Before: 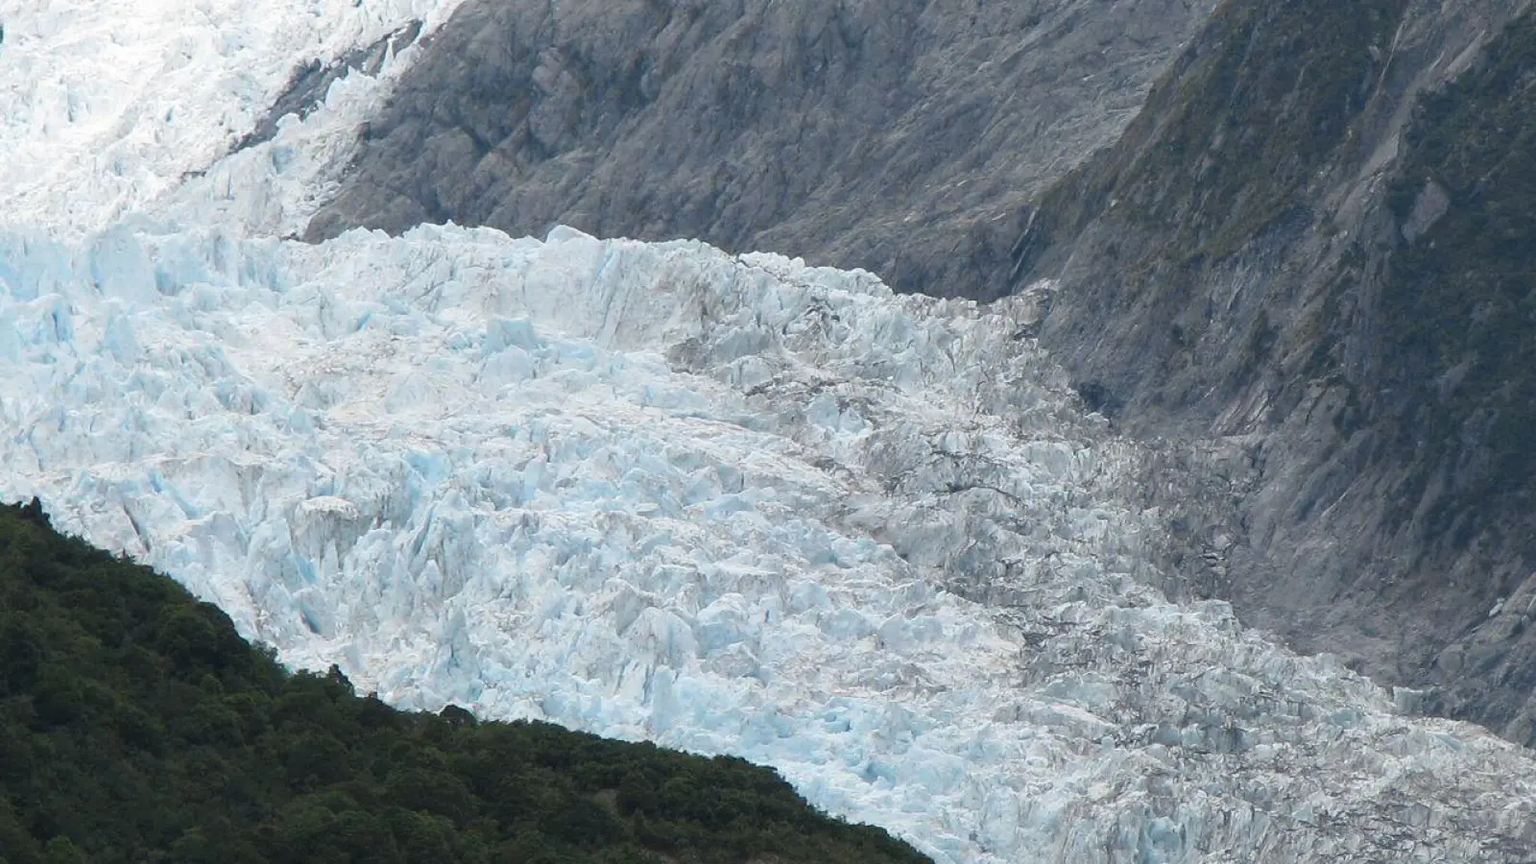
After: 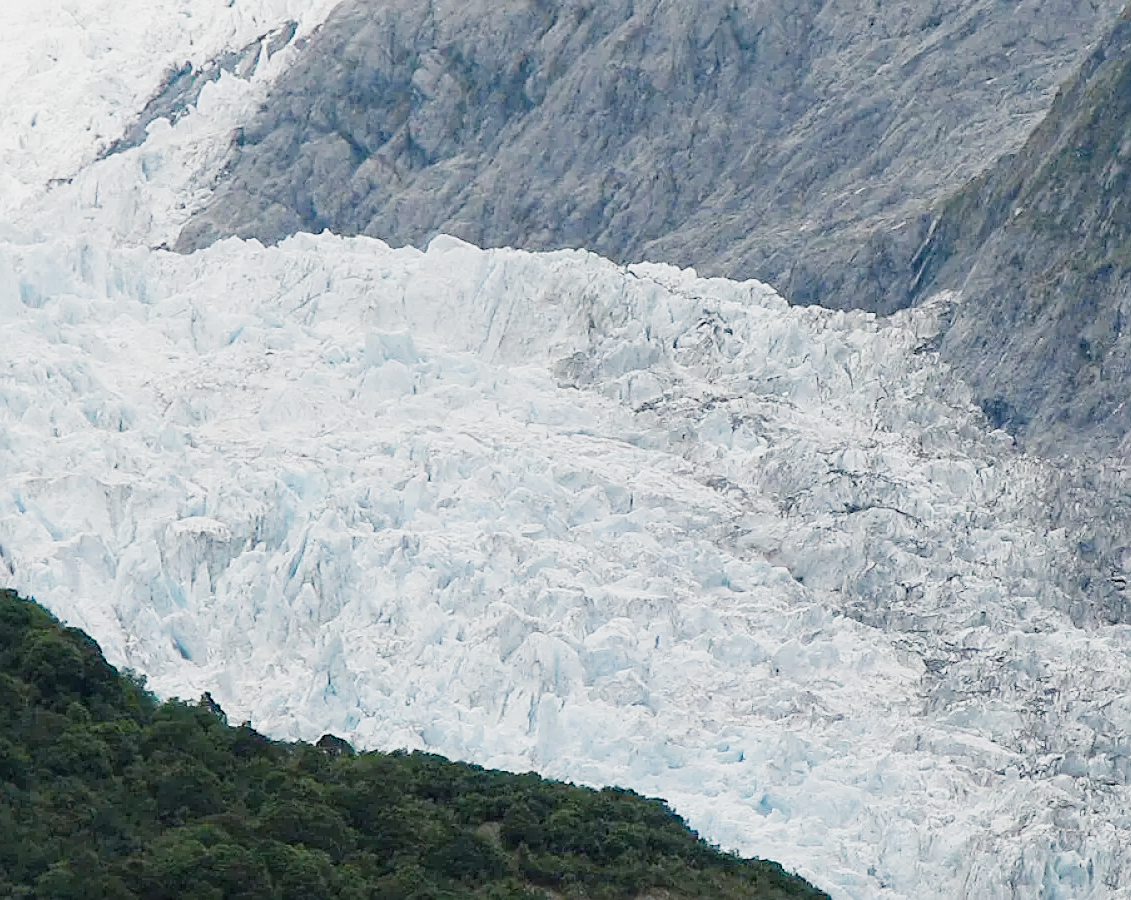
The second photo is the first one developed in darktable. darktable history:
crop and rotate: left 8.932%, right 20.351%
sharpen: on, module defaults
haze removal: compatibility mode true, adaptive false
exposure: exposure 0.997 EV, compensate exposure bias true, compensate highlight preservation false
filmic rgb: black relative exposure -7.65 EV, white relative exposure 4.56 EV, hardness 3.61, contrast 0.997, add noise in highlights 0.001, preserve chrominance no, color science v3 (2019), use custom middle-gray values true, contrast in highlights soft
